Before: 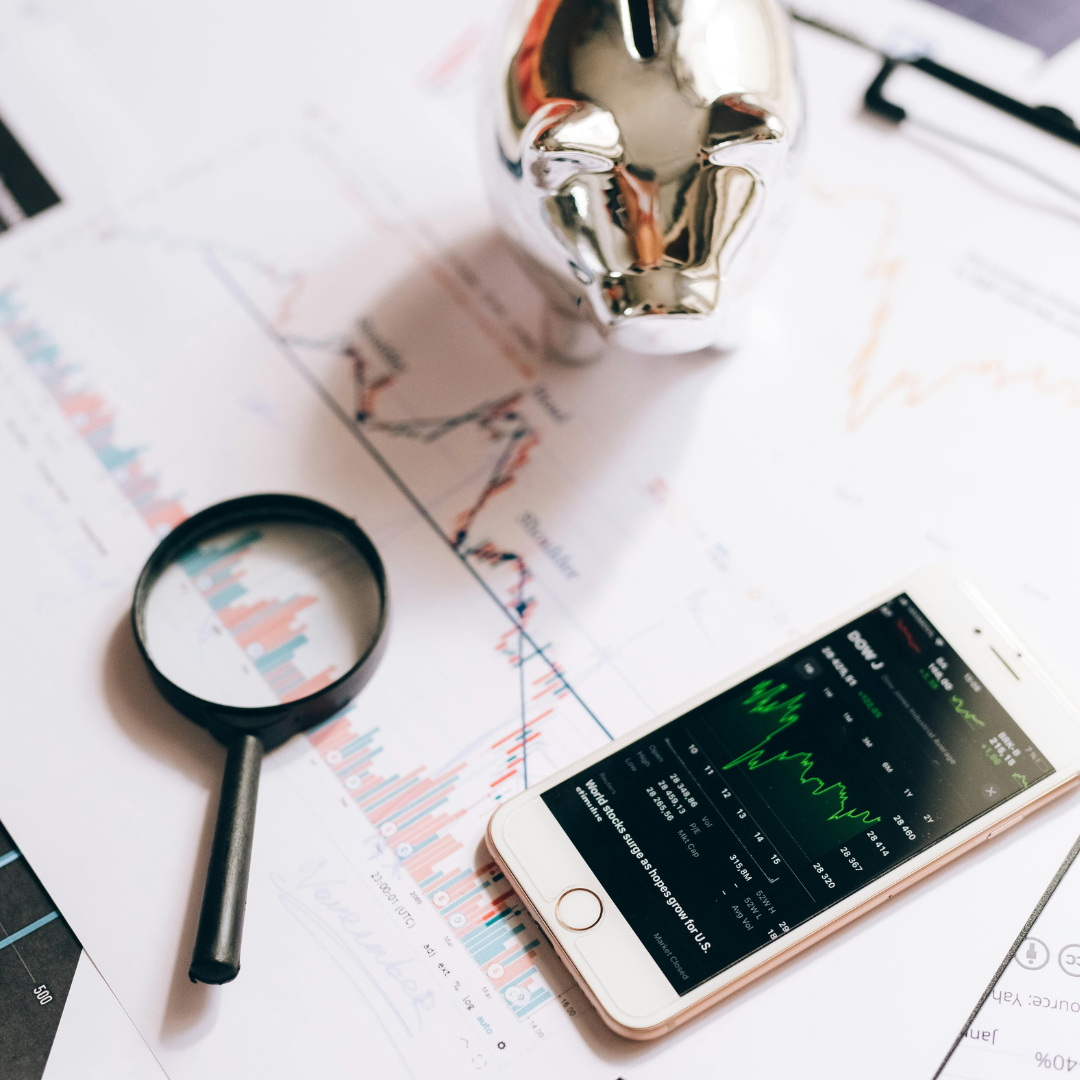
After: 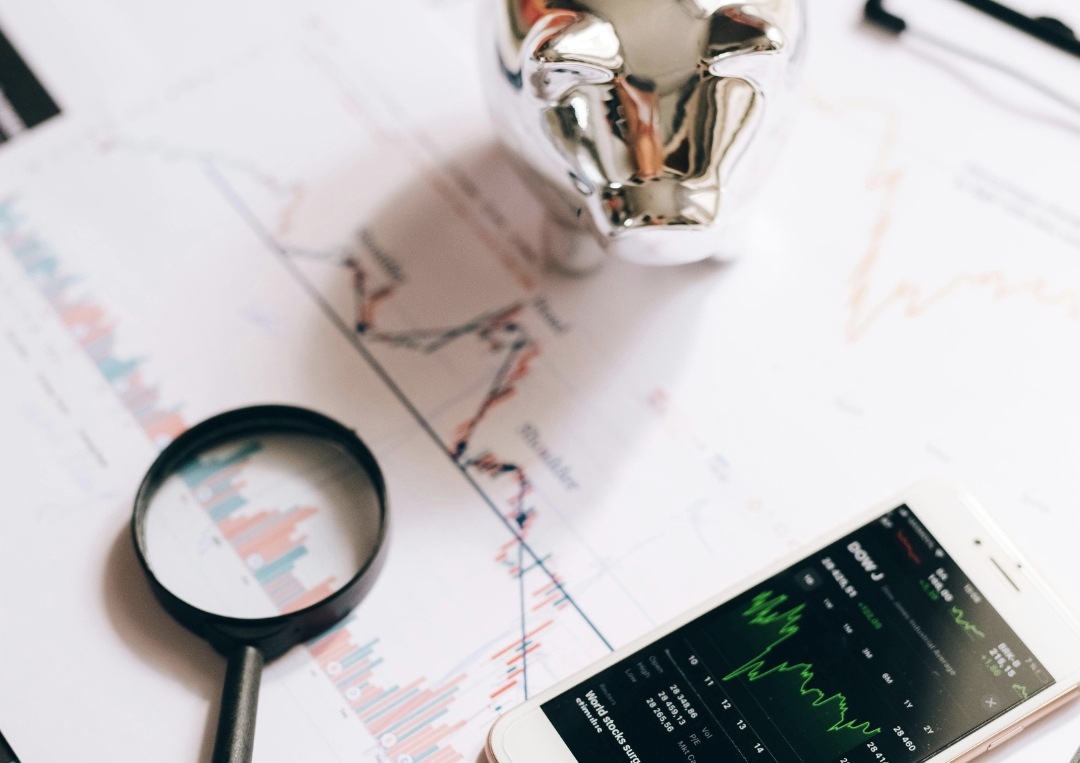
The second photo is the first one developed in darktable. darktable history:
color contrast: green-magenta contrast 0.84, blue-yellow contrast 0.86
crop and rotate: top 8.293%, bottom 20.996%
